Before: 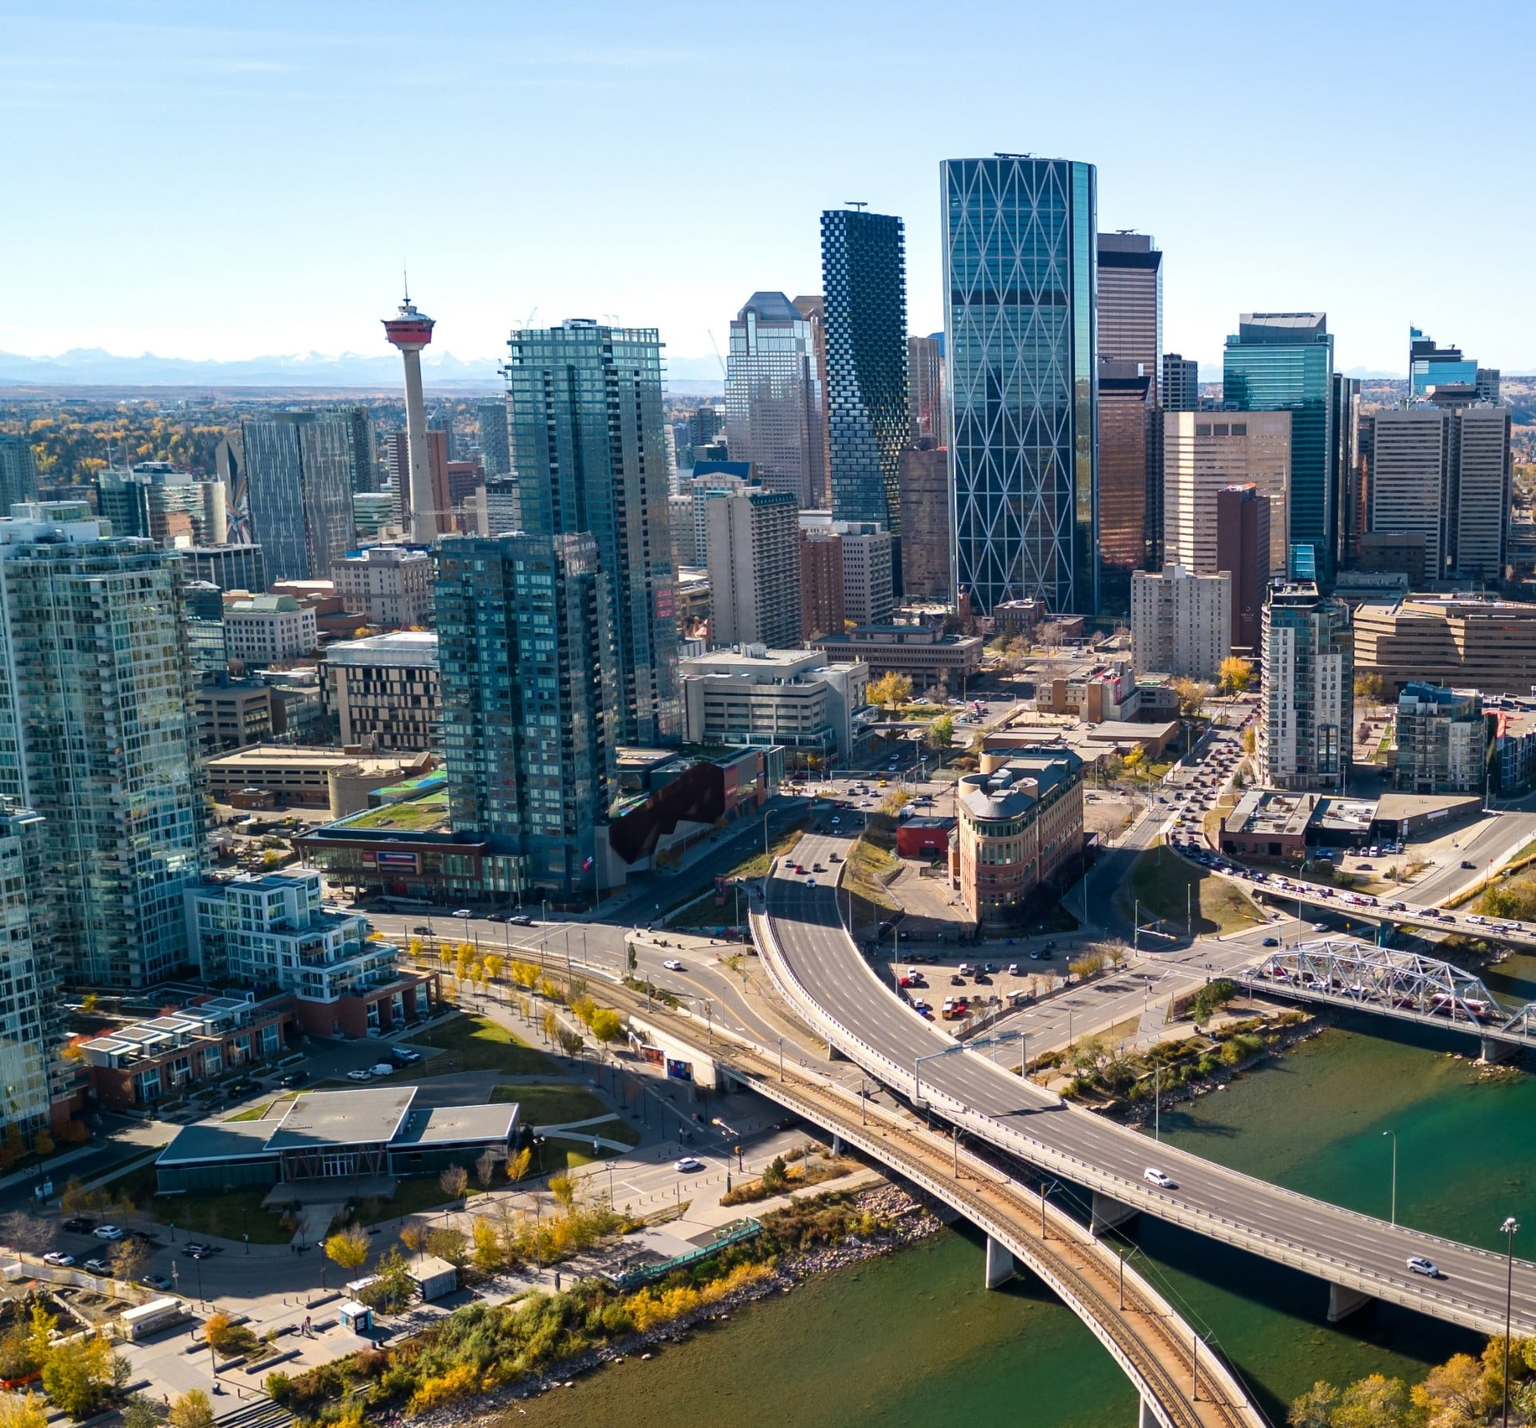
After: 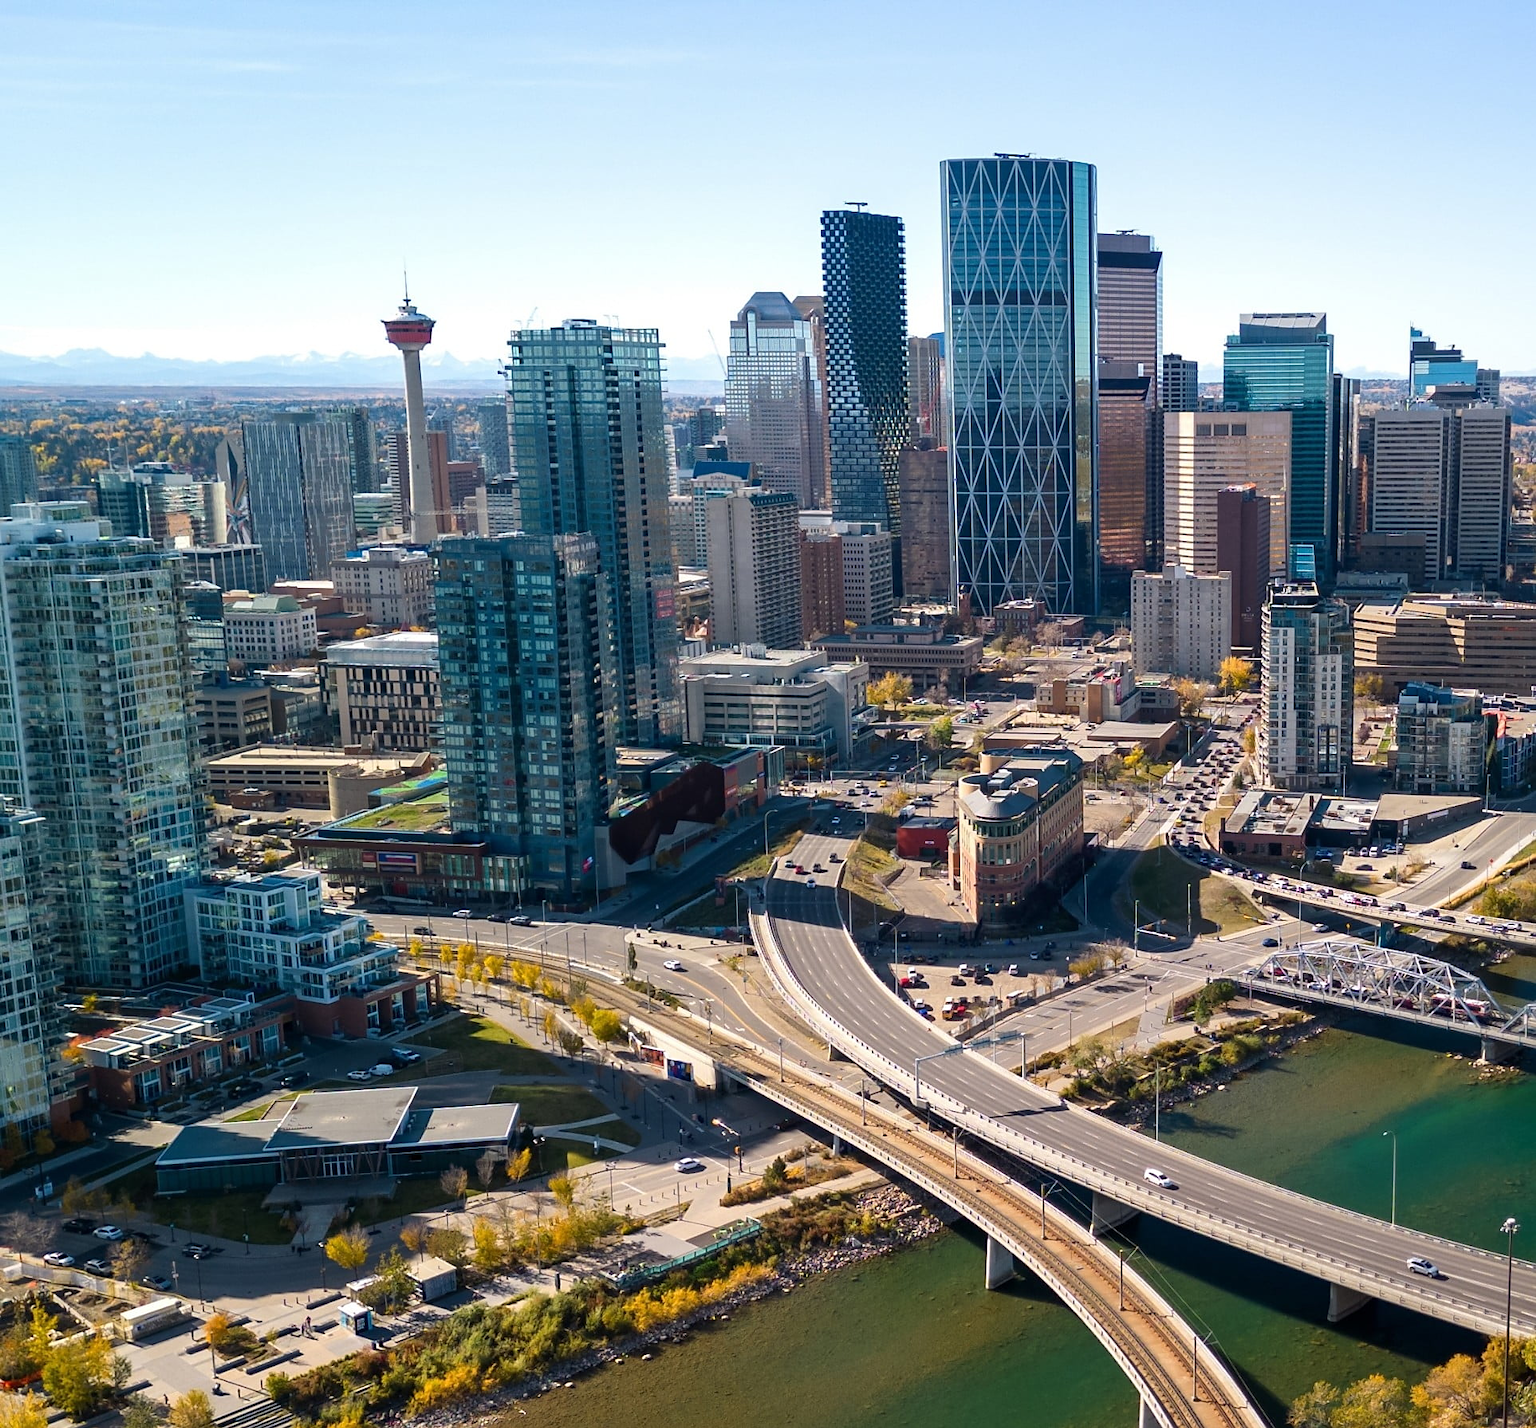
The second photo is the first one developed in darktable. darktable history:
sharpen: radius 1.43, amount 0.405, threshold 1.442
